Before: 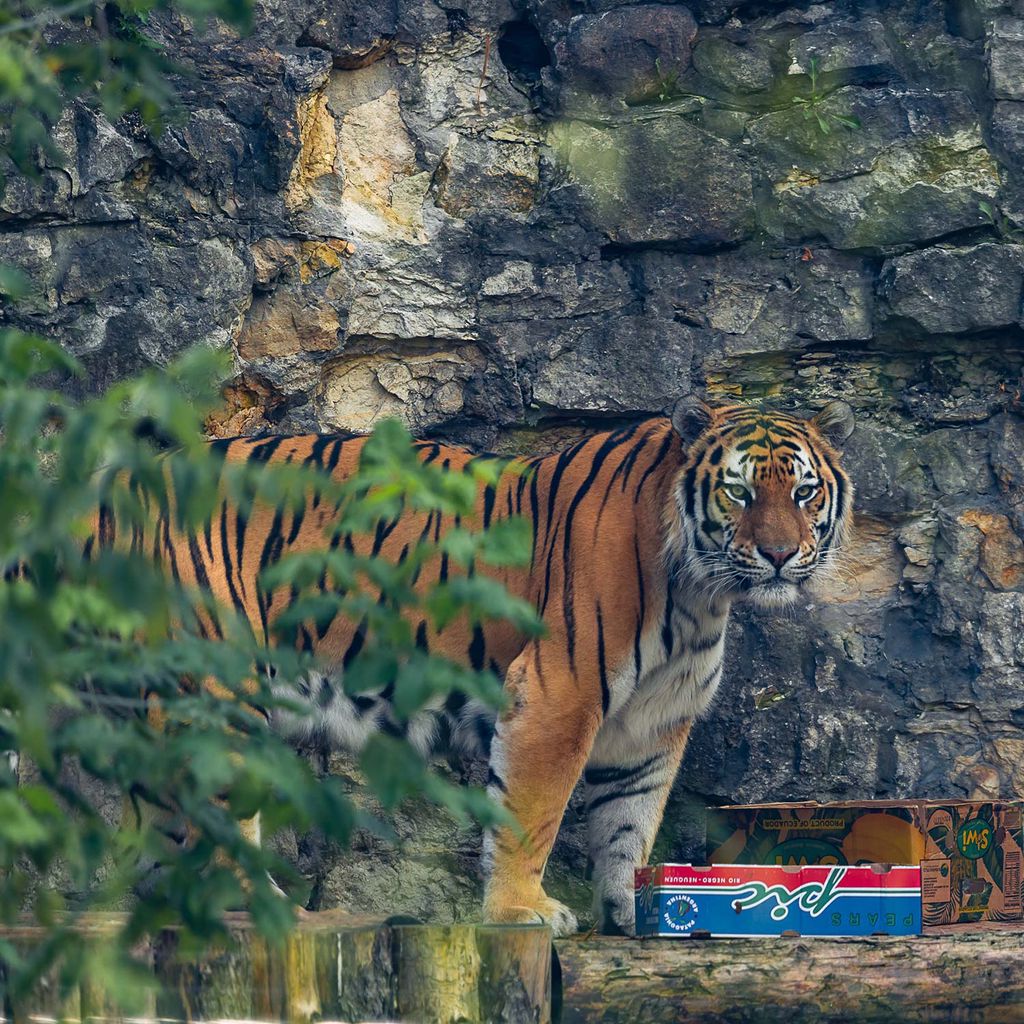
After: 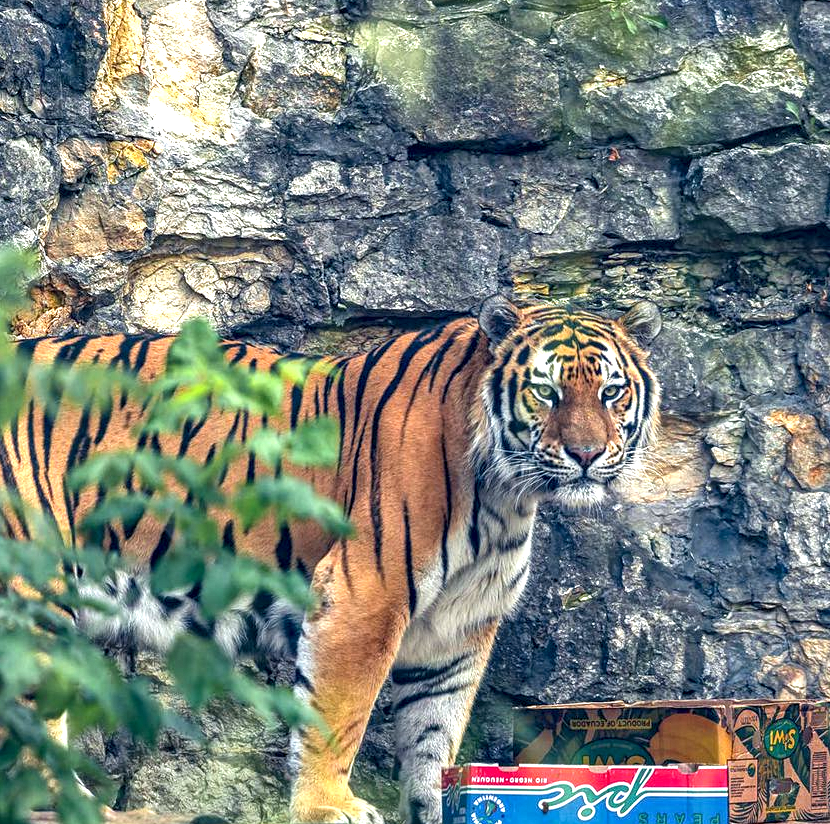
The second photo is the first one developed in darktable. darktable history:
crop: left 18.86%, top 9.837%, right 0.001%, bottom 9.609%
local contrast: detail 130%
exposure: black level correction 0.001, exposure 1.118 EV, compensate highlight preservation false
contrast equalizer: octaves 7, y [[0.5, 0.501, 0.532, 0.538, 0.54, 0.541], [0.5 ×6], [0.5 ×6], [0 ×6], [0 ×6]]
